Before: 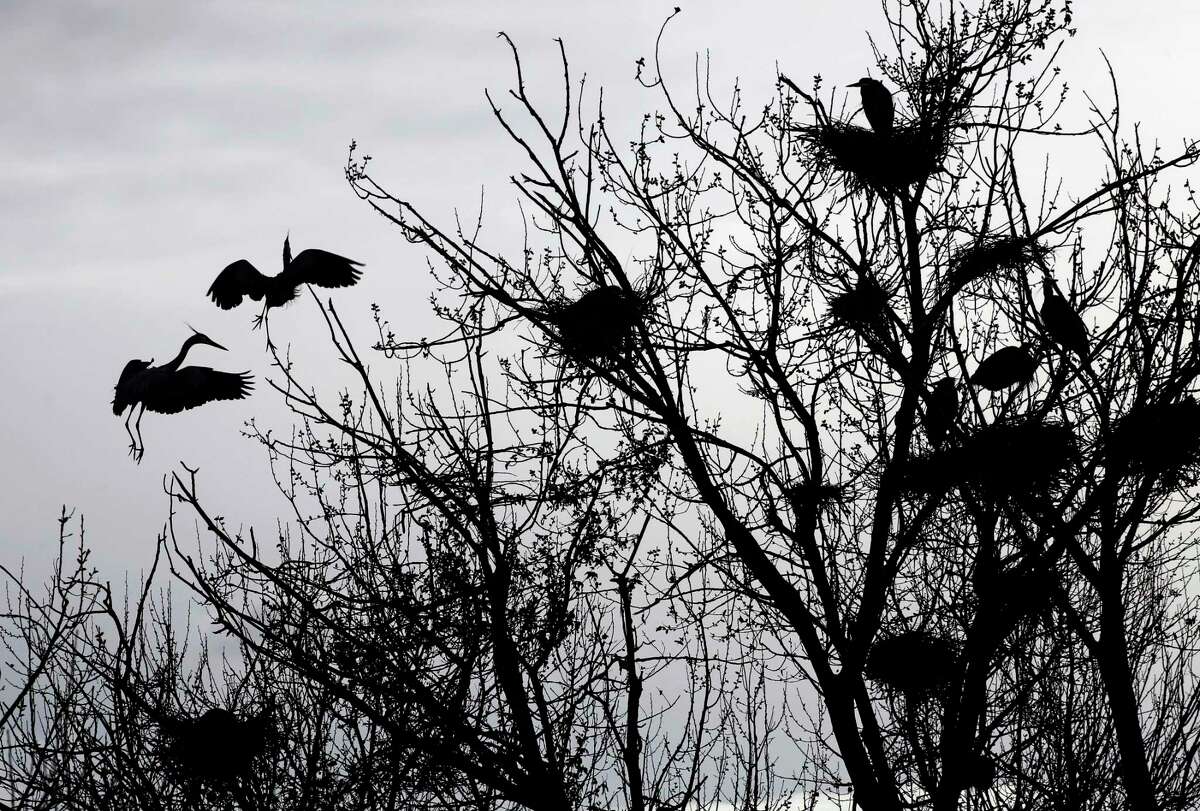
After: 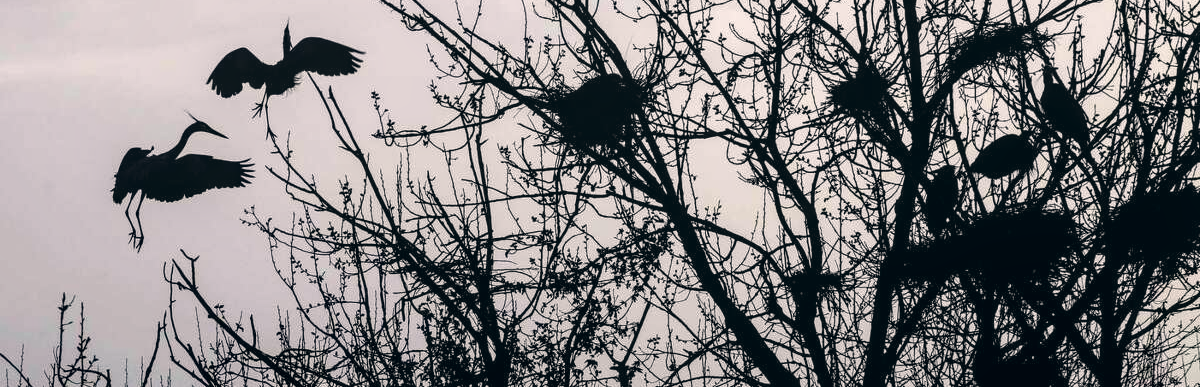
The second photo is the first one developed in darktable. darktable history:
crop and rotate: top 26.224%, bottom 25.935%
local contrast: on, module defaults
color correction: highlights a* 5.36, highlights b* 5.32, shadows a* -3.93, shadows b* -5.22
